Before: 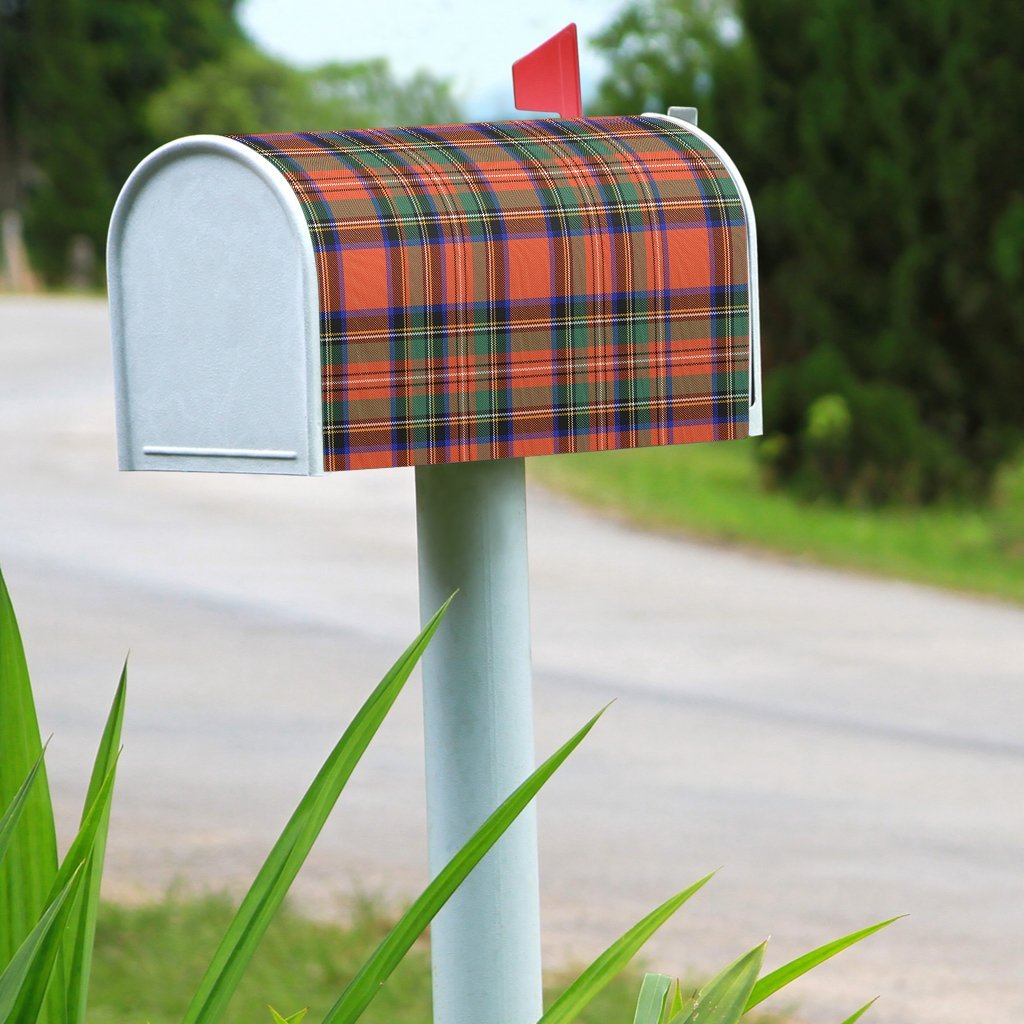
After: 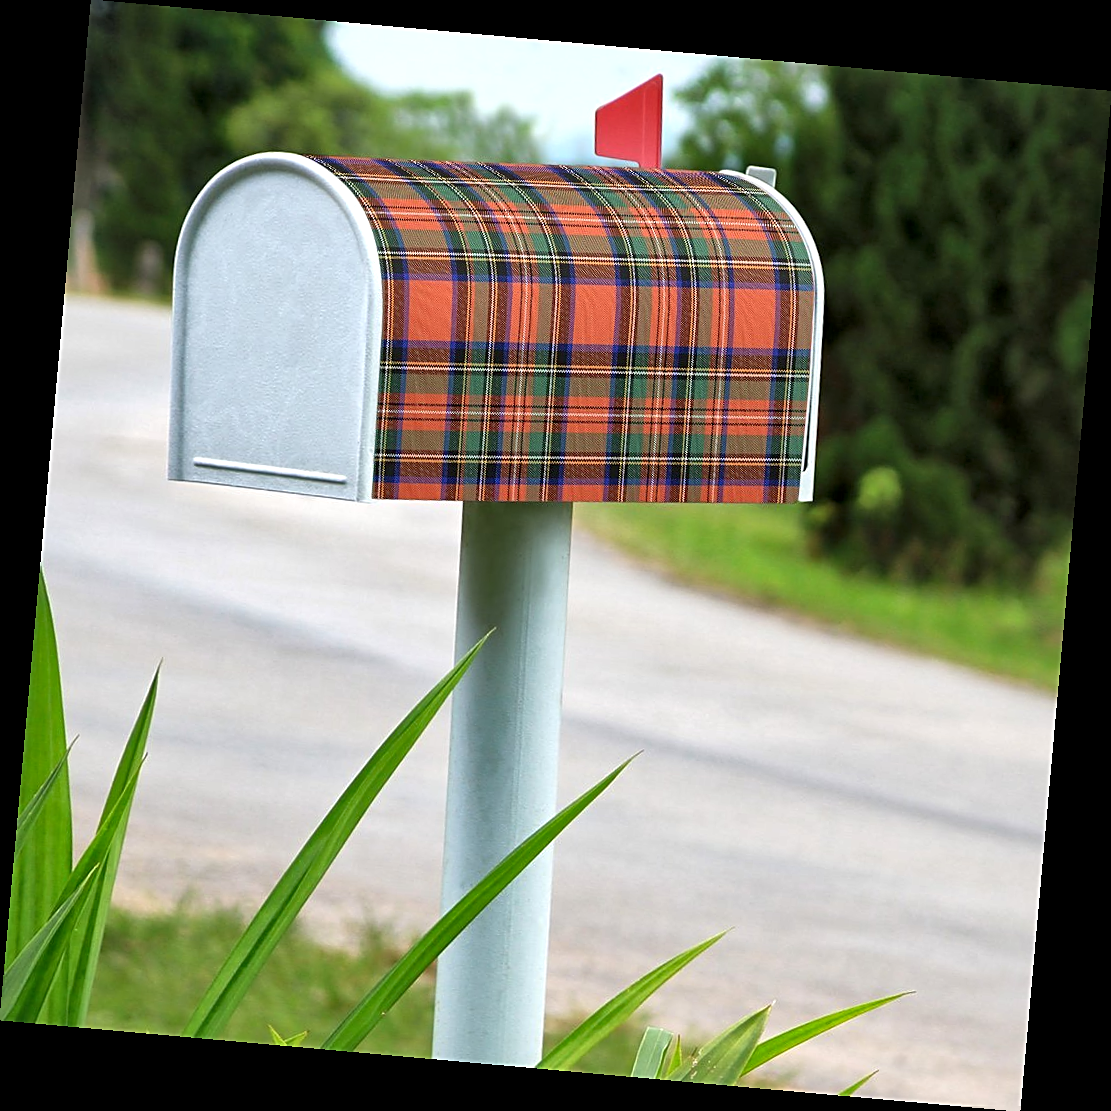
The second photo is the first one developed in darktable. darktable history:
rotate and perspective: rotation 5.12°, automatic cropping off
levels: levels [0, 0.492, 0.984]
sharpen: on, module defaults
local contrast: mode bilateral grid, contrast 20, coarseness 50, detail 161%, midtone range 0.2
